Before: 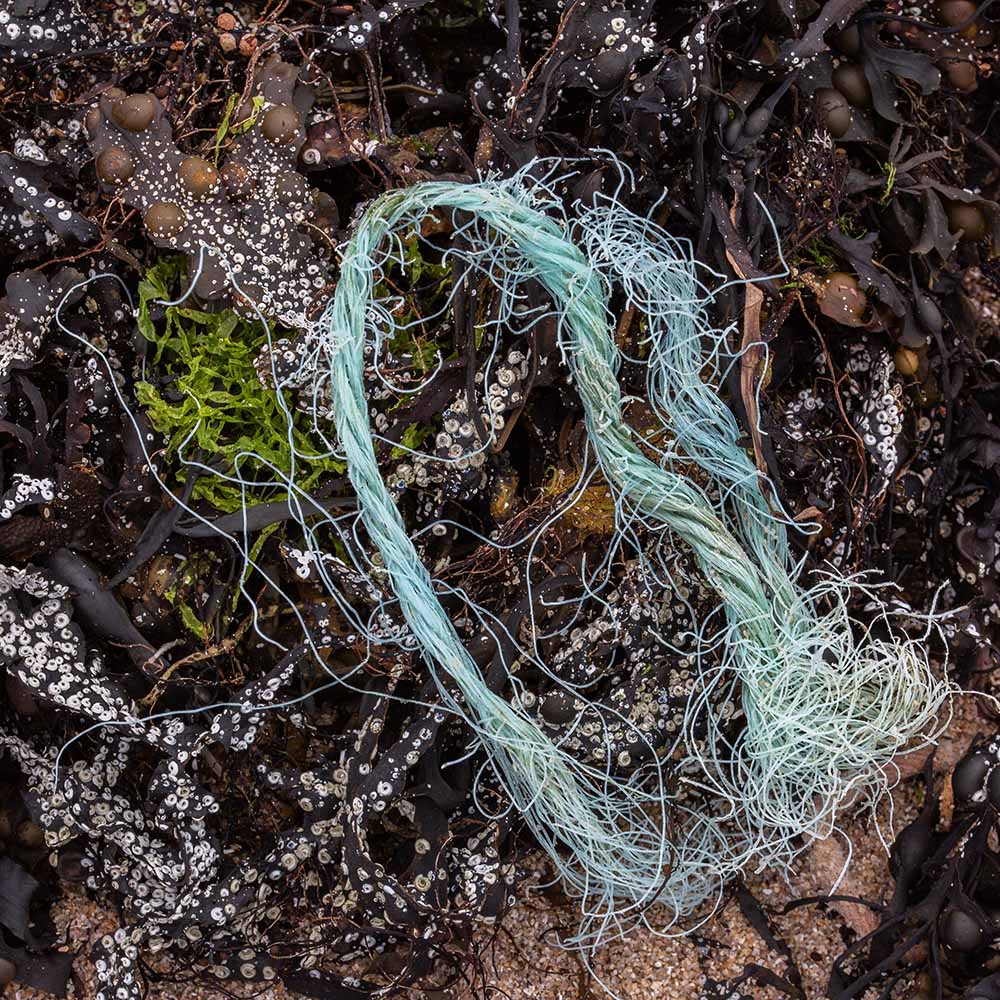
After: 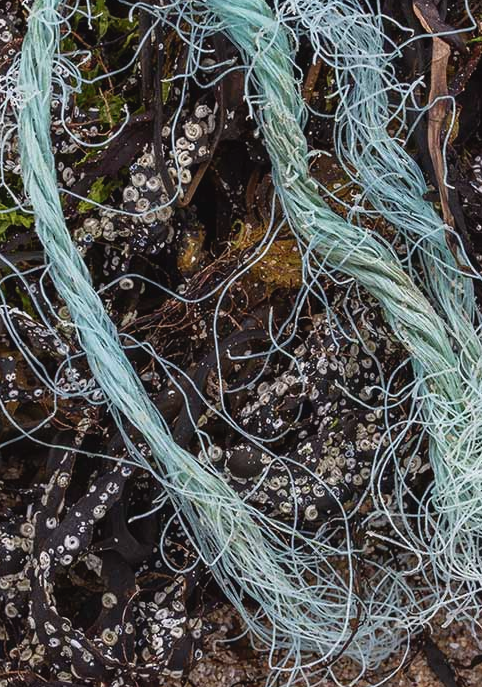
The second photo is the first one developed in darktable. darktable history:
crop: left 31.379%, top 24.658%, right 20.326%, bottom 6.628%
contrast brightness saturation: contrast -0.08, brightness -0.04, saturation -0.11
